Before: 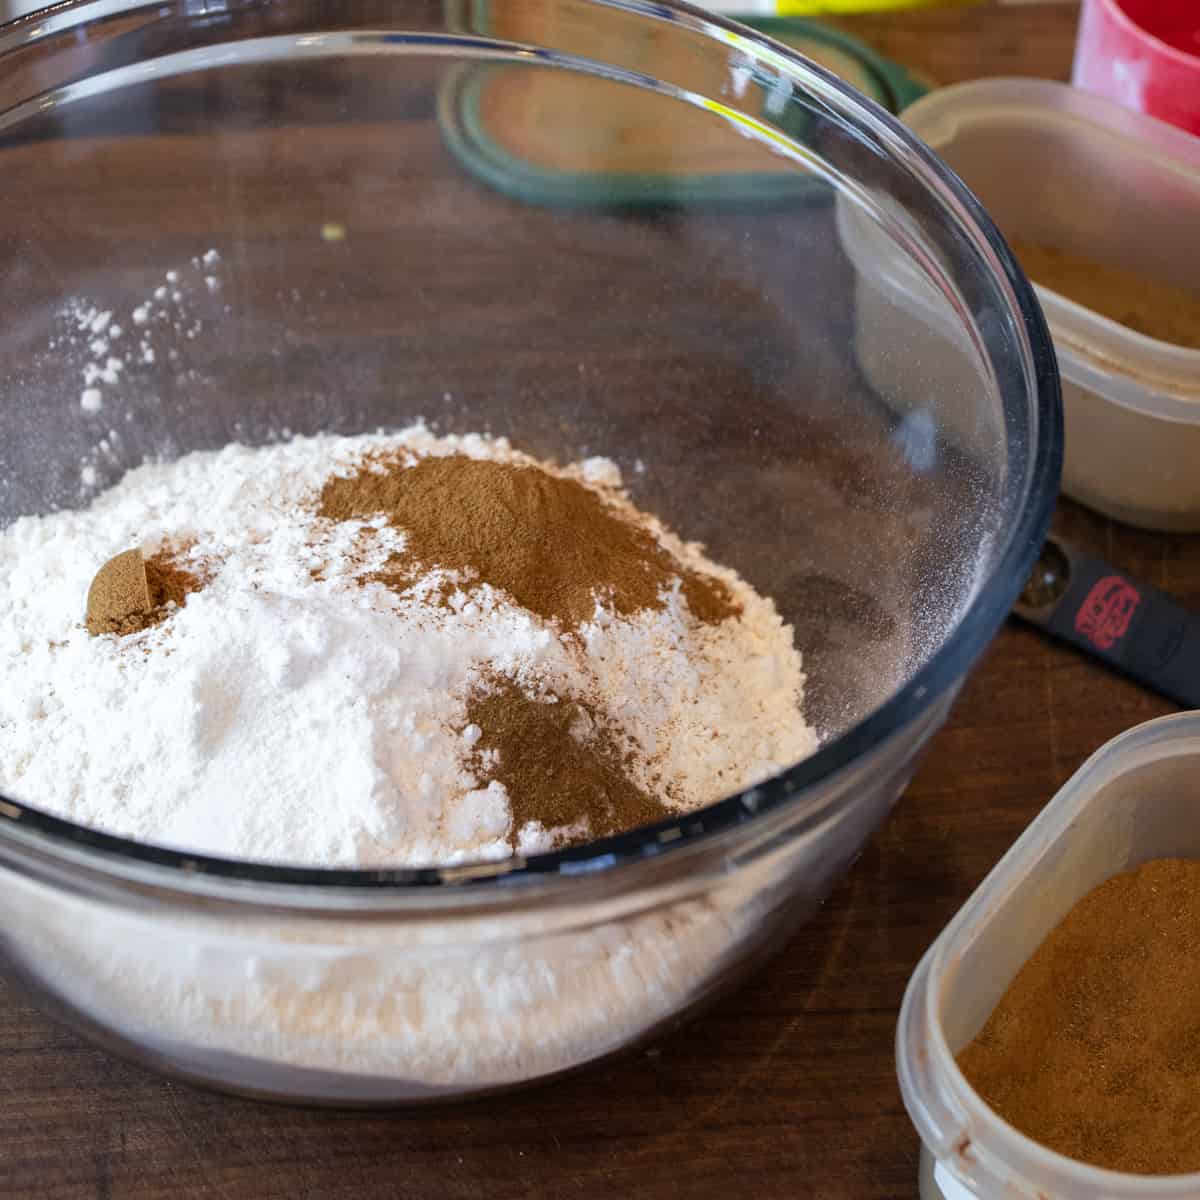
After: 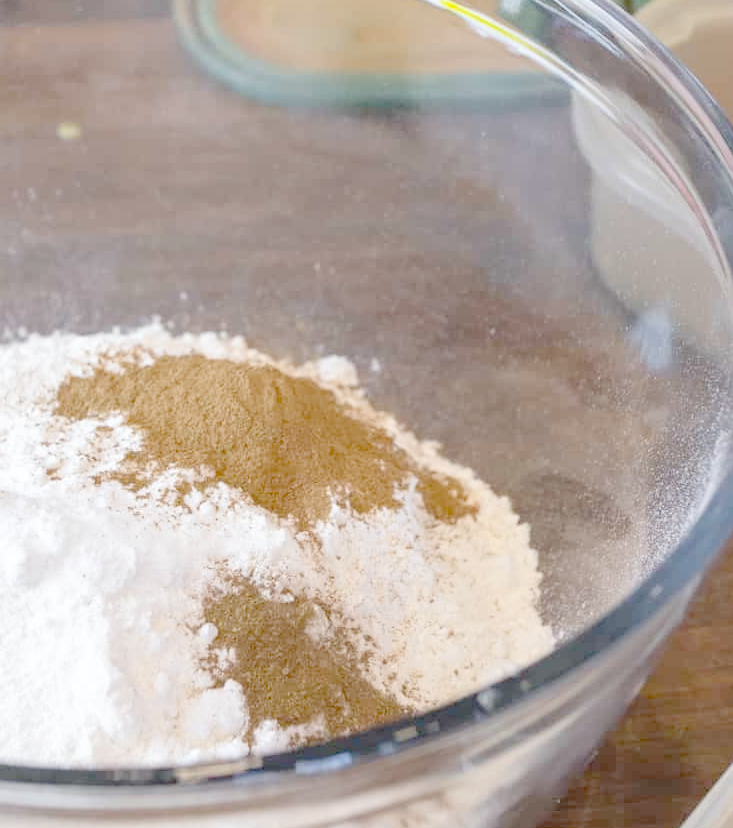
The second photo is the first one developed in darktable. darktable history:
crop: left 22.002%, top 8.418%, right 16.901%, bottom 22.531%
